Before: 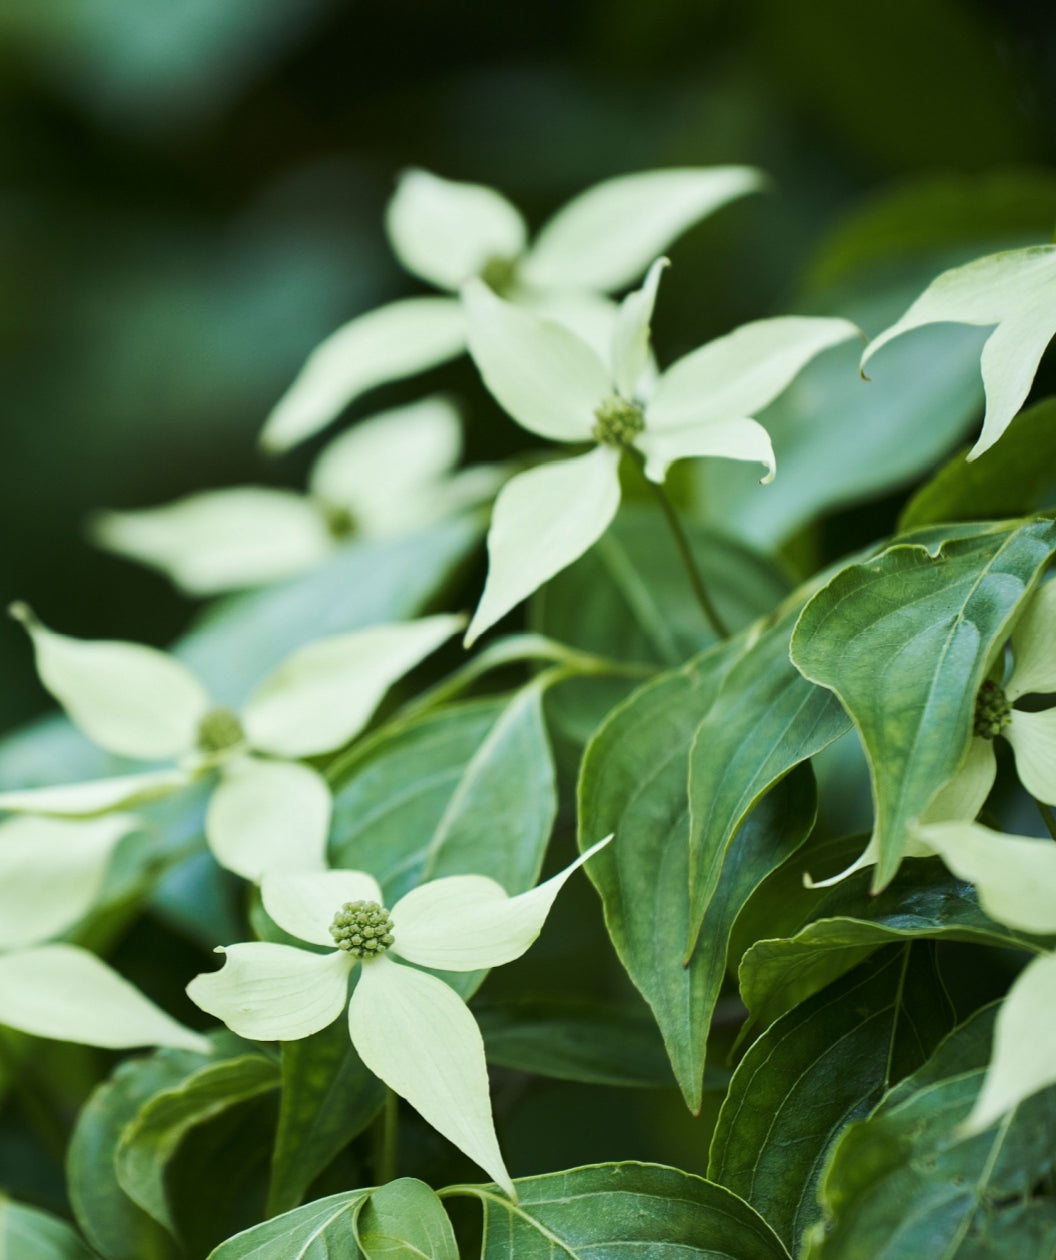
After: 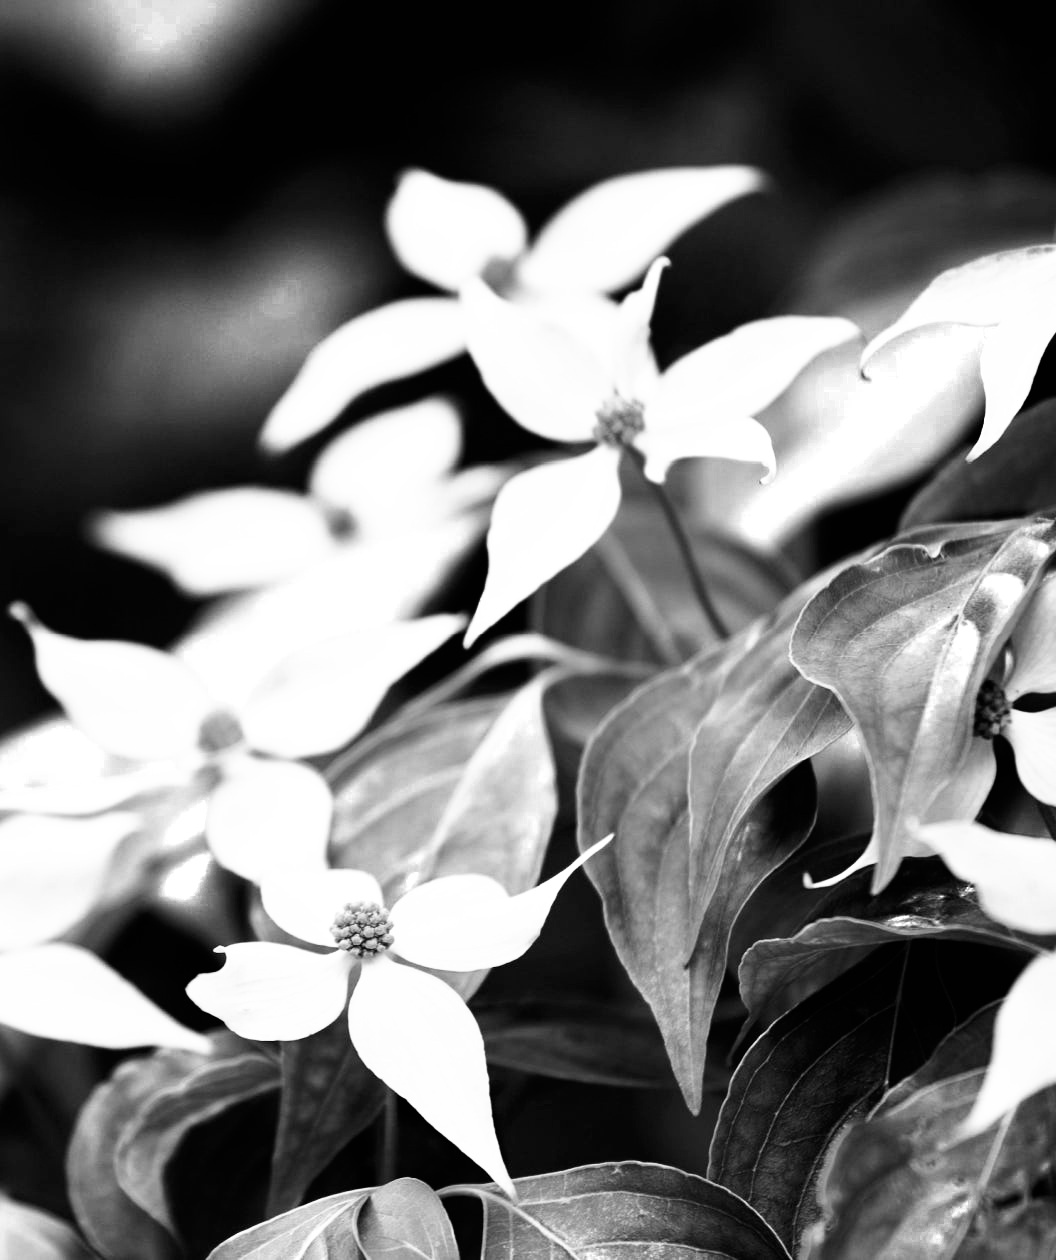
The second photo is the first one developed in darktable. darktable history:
color zones: curves: ch0 [(0, 0.352) (0.143, 0.407) (0.286, 0.386) (0.429, 0.431) (0.571, 0.829) (0.714, 0.853) (0.857, 0.833) (1, 0.352)]; ch1 [(0, 0.604) (0.072, 0.726) (0.096, 0.608) (0.205, 0.007) (0.571, -0.006) (0.839, -0.013) (0.857, -0.012) (1, 0.604)]
color balance: lift [0.991, 1, 1, 1], gamma [0.996, 1, 1, 1], input saturation 98.52%, contrast 20.34%, output saturation 103.72%
base curve: curves: ch0 [(0, 0) (0.007, 0.004) (0.027, 0.03) (0.046, 0.07) (0.207, 0.54) (0.442, 0.872) (0.673, 0.972) (1, 1)], preserve colors none
